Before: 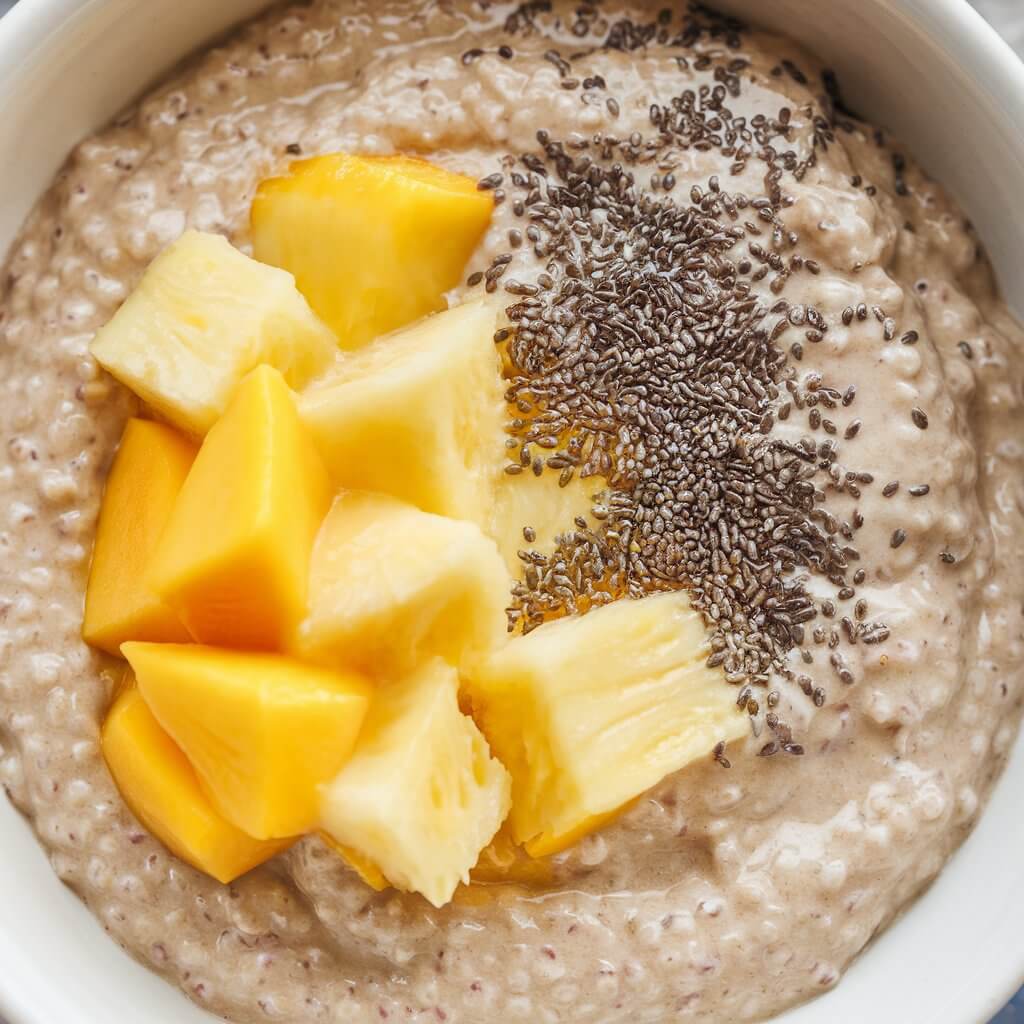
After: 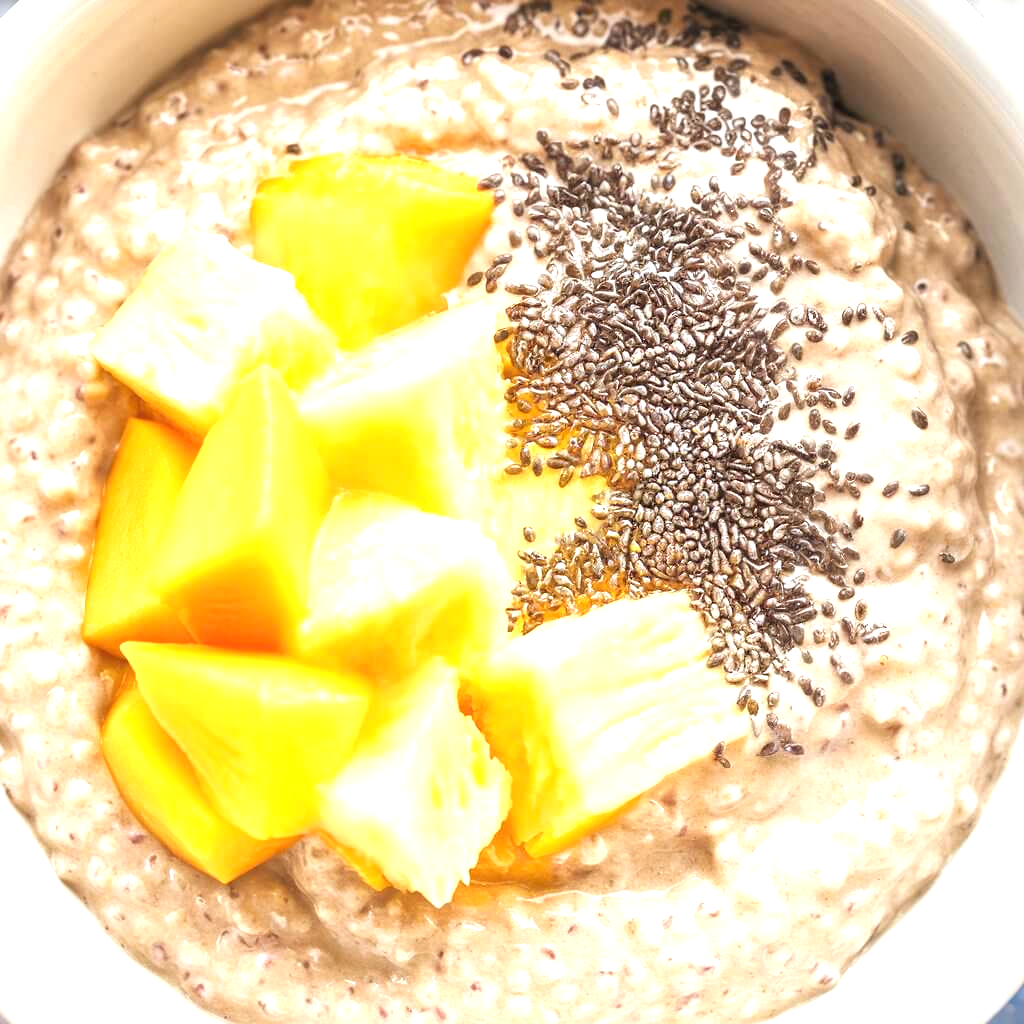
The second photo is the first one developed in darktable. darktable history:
base curve: exposure shift 0, preserve colors none
exposure: black level correction 0, exposure 1.2 EV, compensate exposure bias true, compensate highlight preservation false
